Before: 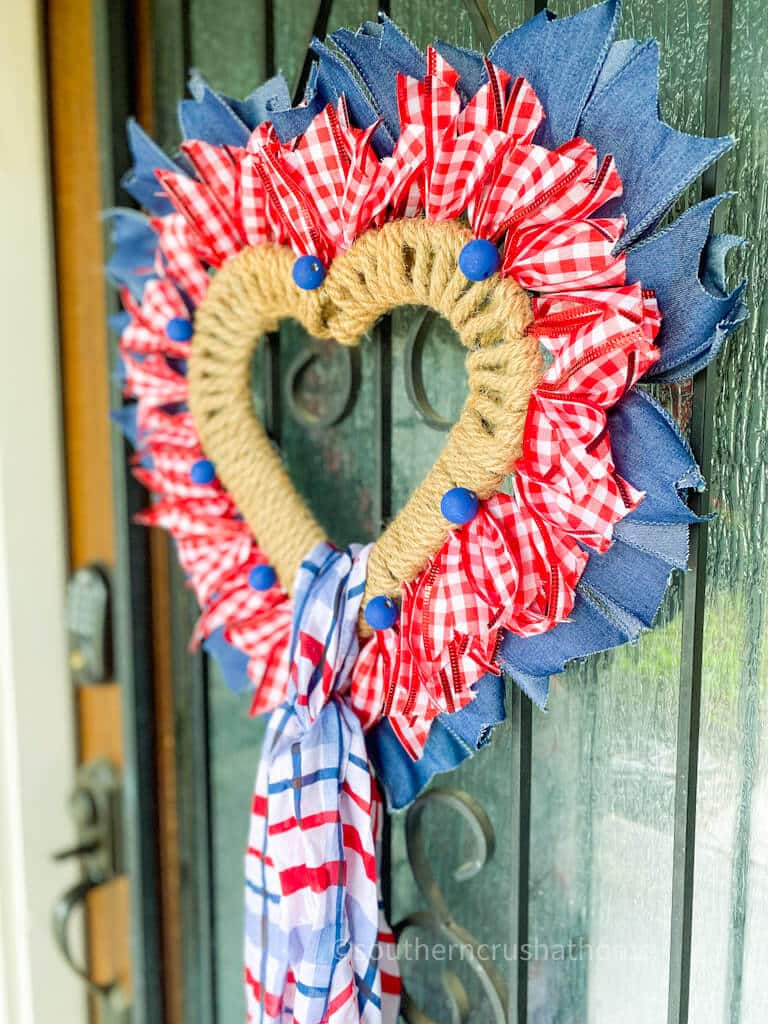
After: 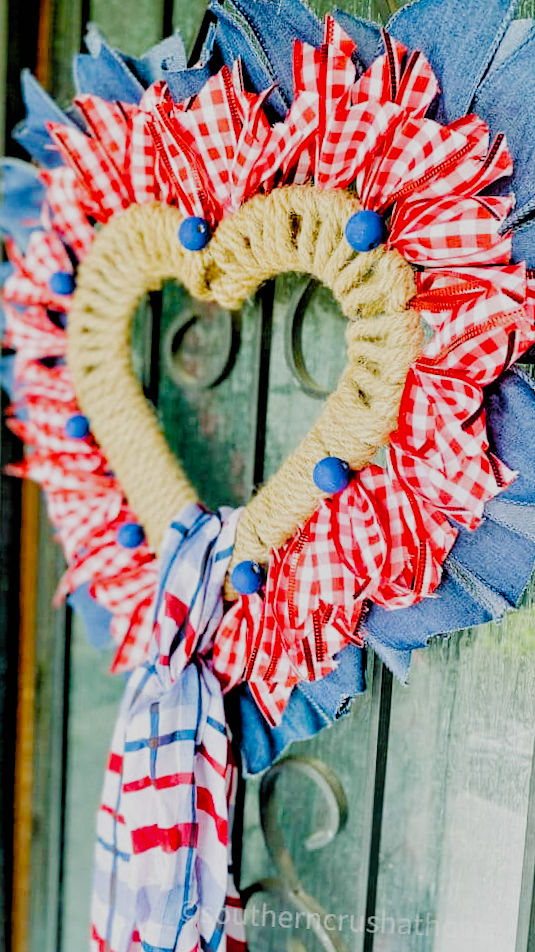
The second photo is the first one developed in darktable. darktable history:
filmic rgb: black relative exposure -2.85 EV, white relative exposure 4.56 EV, hardness 1.77, contrast 1.25, preserve chrominance no, color science v5 (2021)
crop and rotate: angle -3.27°, left 14.277%, top 0.028%, right 10.766%, bottom 0.028%
exposure: compensate highlight preservation false
tone equalizer: -8 EV 1 EV, -7 EV 1 EV, -6 EV 1 EV, -5 EV 1 EV, -4 EV 1 EV, -3 EV 0.75 EV, -2 EV 0.5 EV, -1 EV 0.25 EV
